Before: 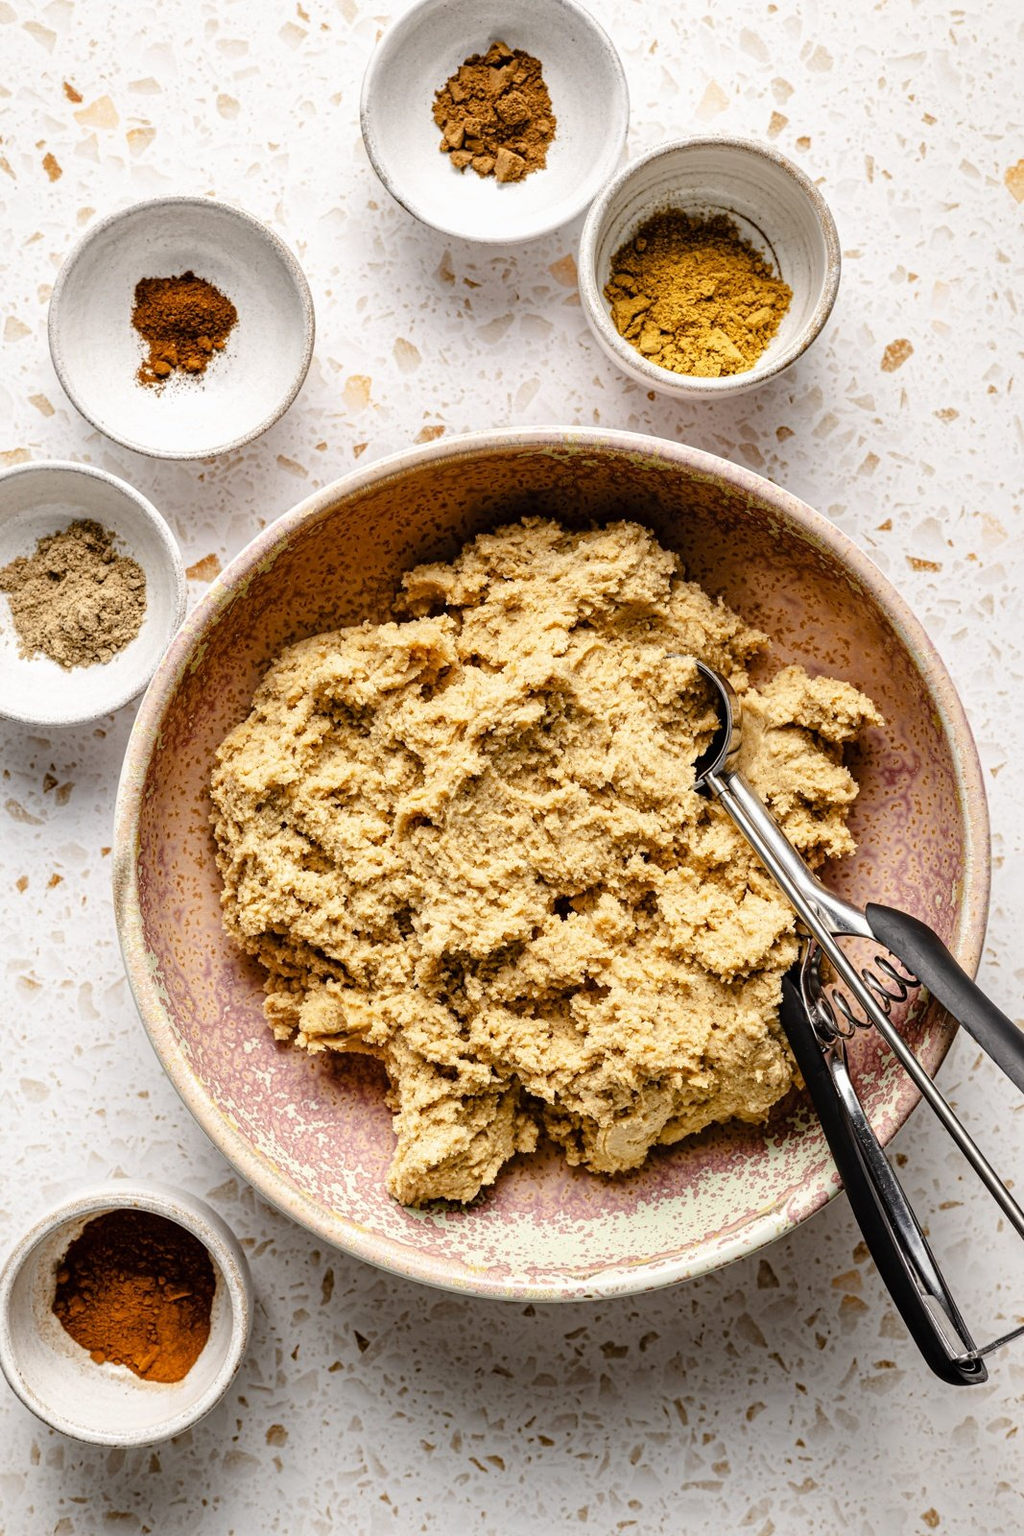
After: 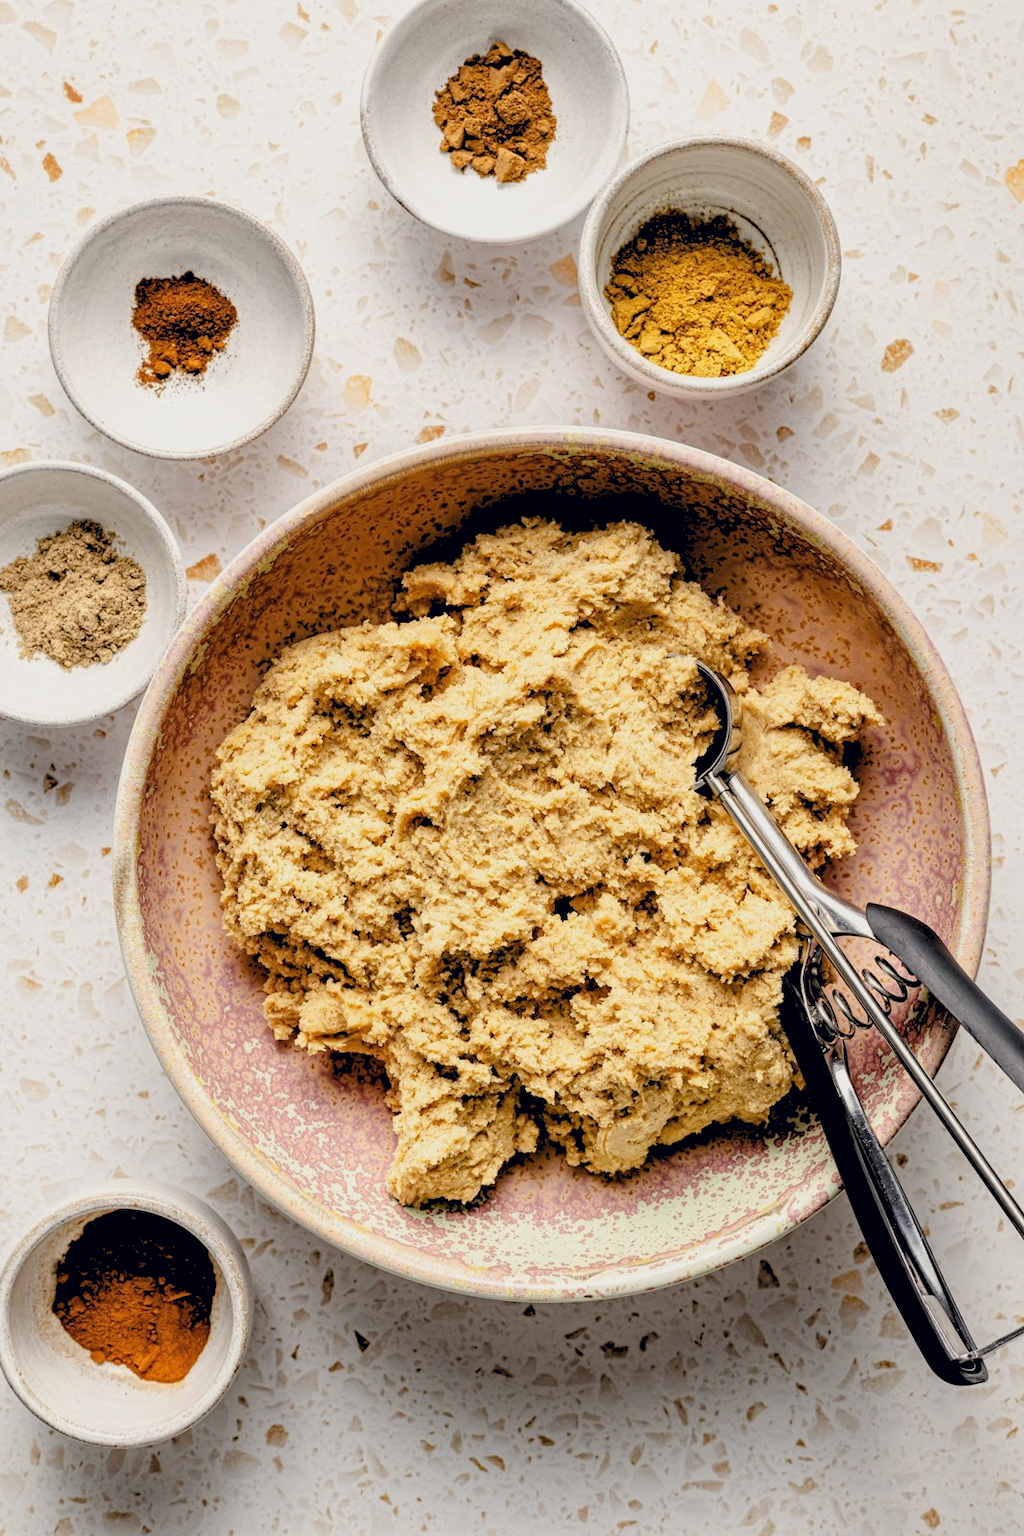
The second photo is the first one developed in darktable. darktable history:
color correction: highlights a* 0.207, highlights b* 2.7, shadows a* -0.874, shadows b* -4.78
rgb levels: preserve colors sum RGB, levels [[0.038, 0.433, 0.934], [0, 0.5, 1], [0, 0.5, 1]]
